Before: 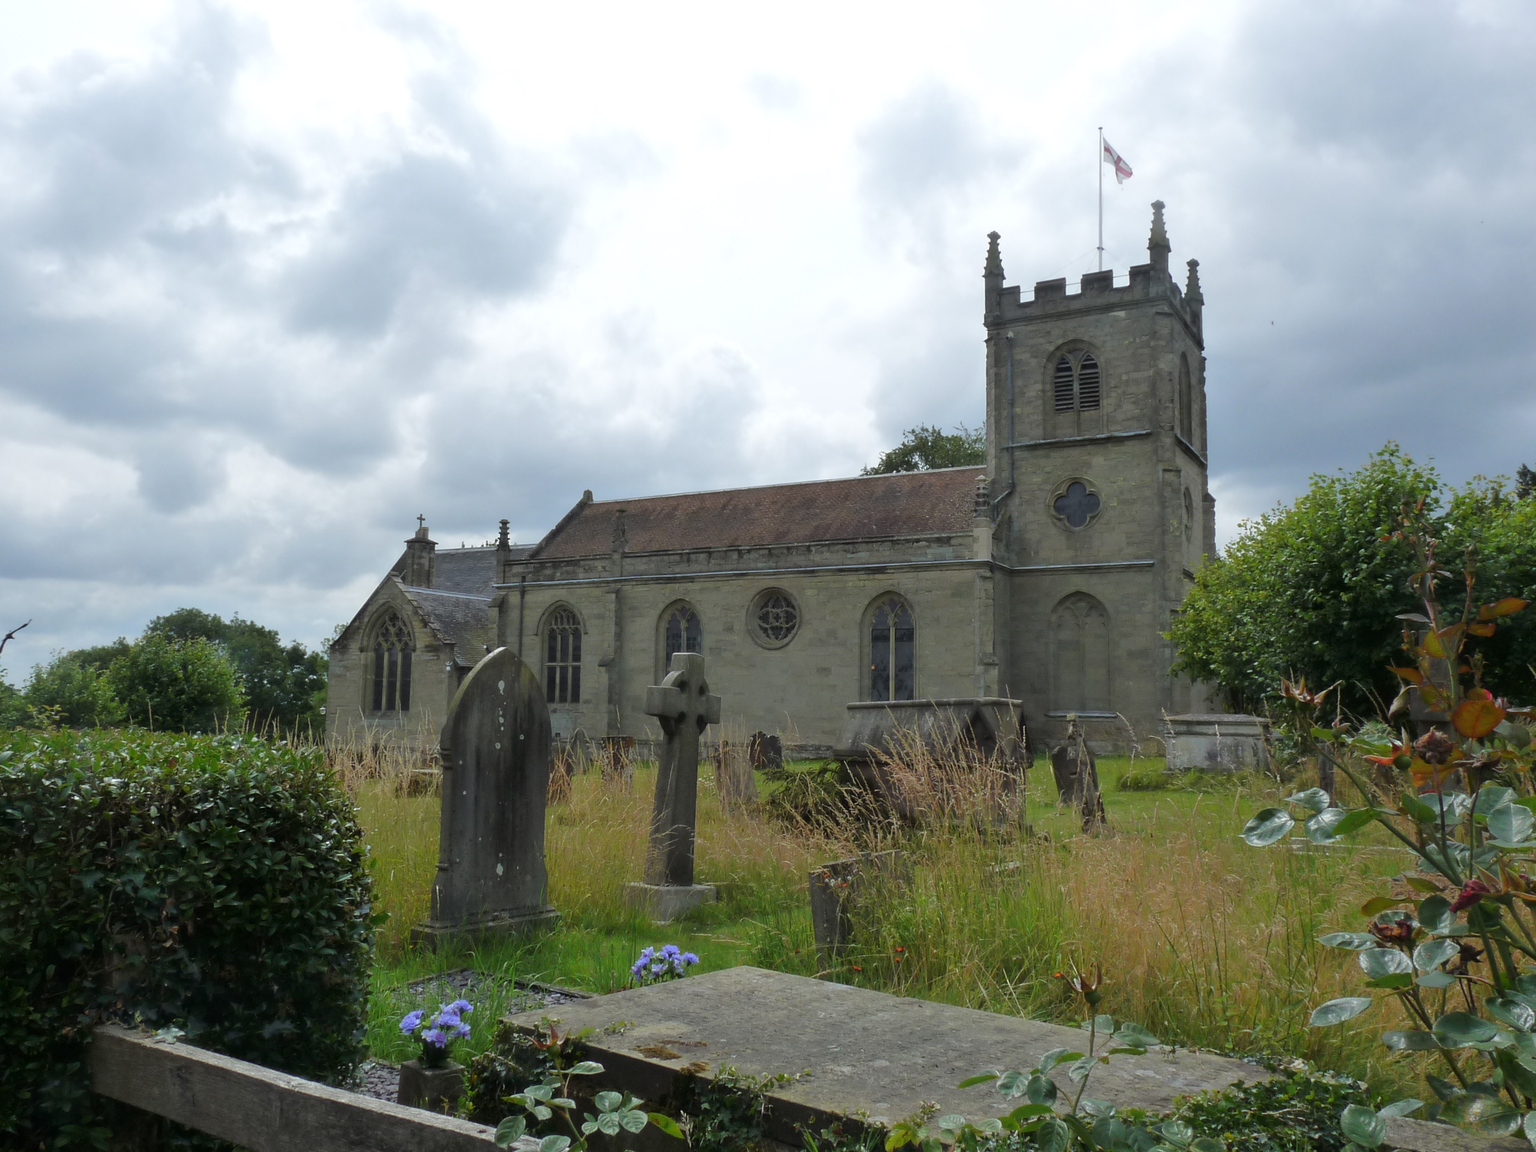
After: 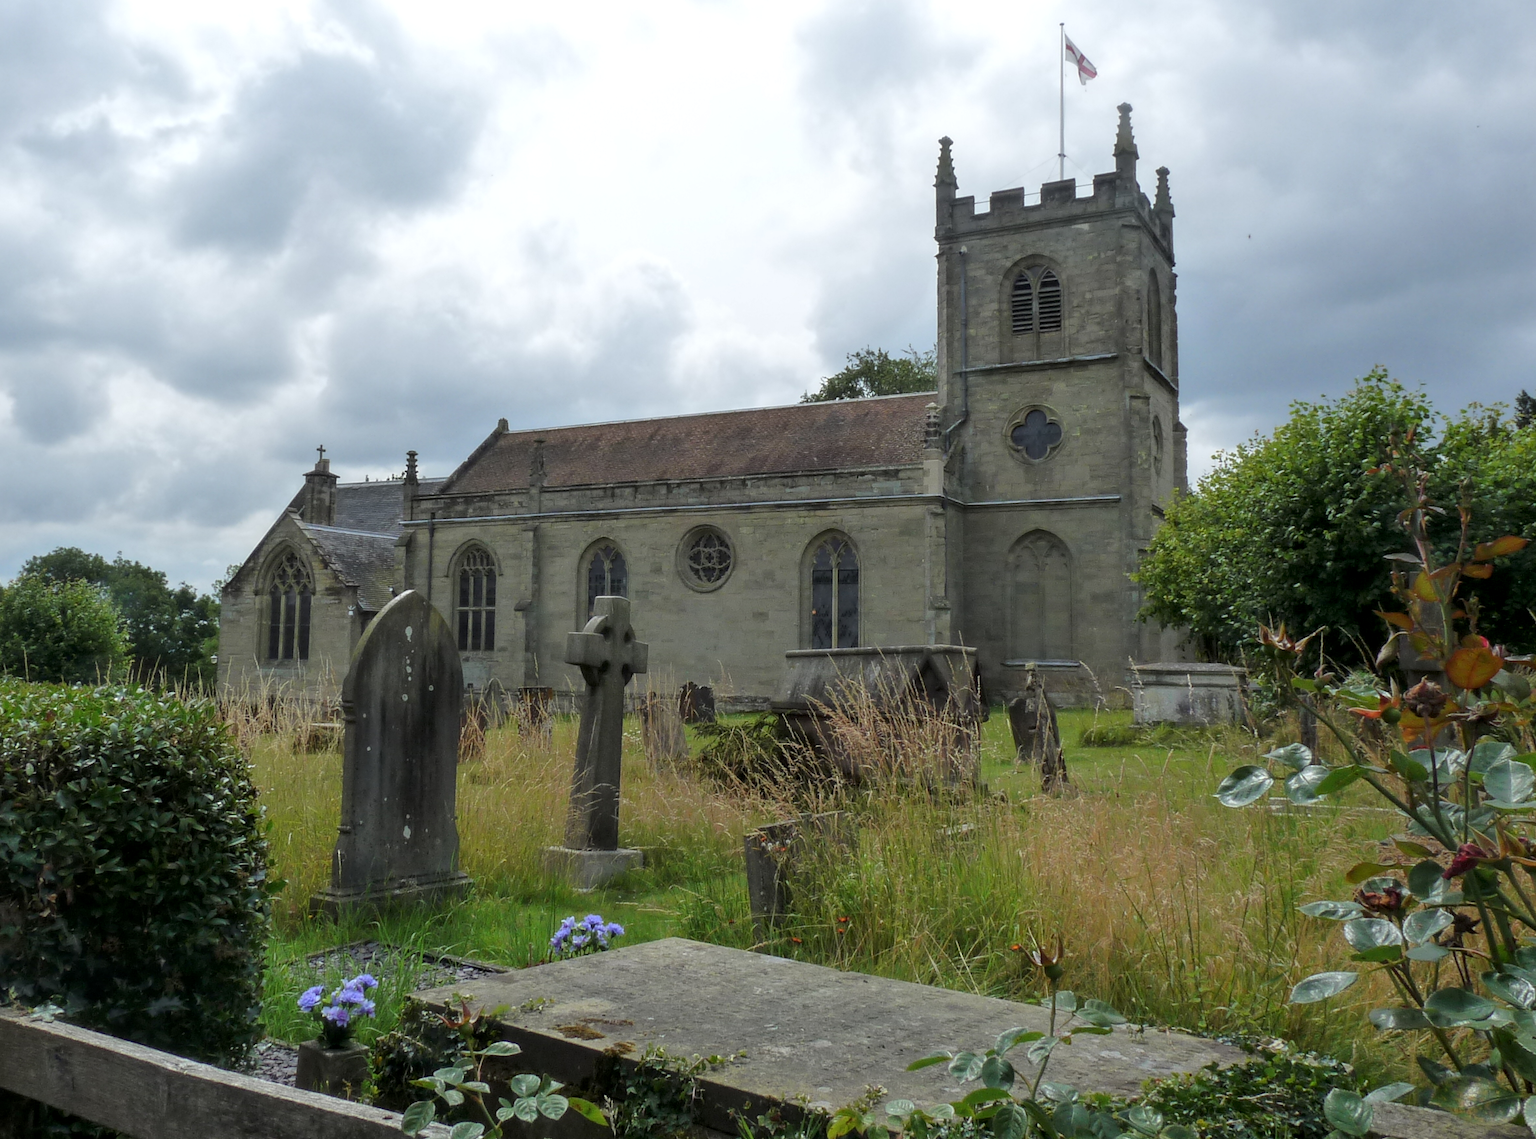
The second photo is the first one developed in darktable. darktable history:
white balance: emerald 1
local contrast: on, module defaults
crop and rotate: left 8.262%, top 9.226%
